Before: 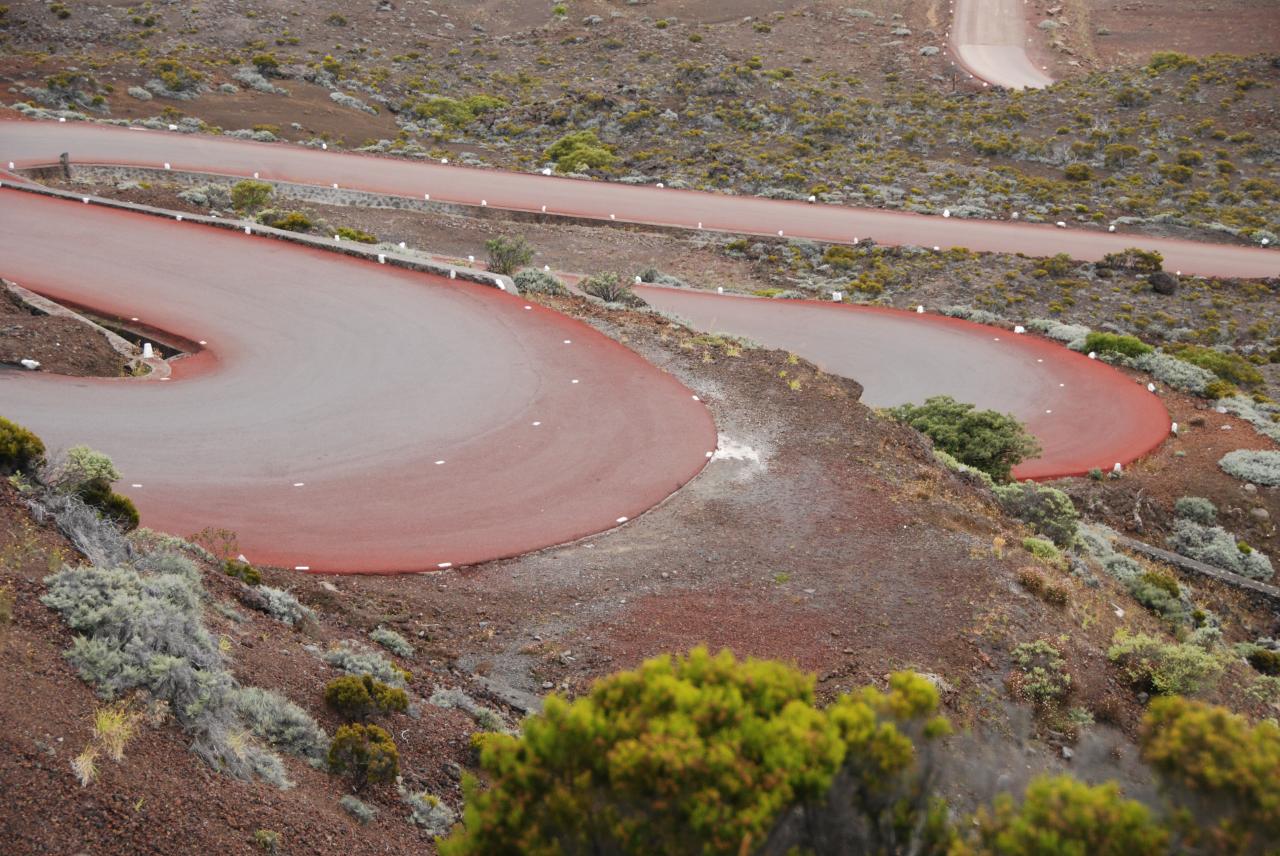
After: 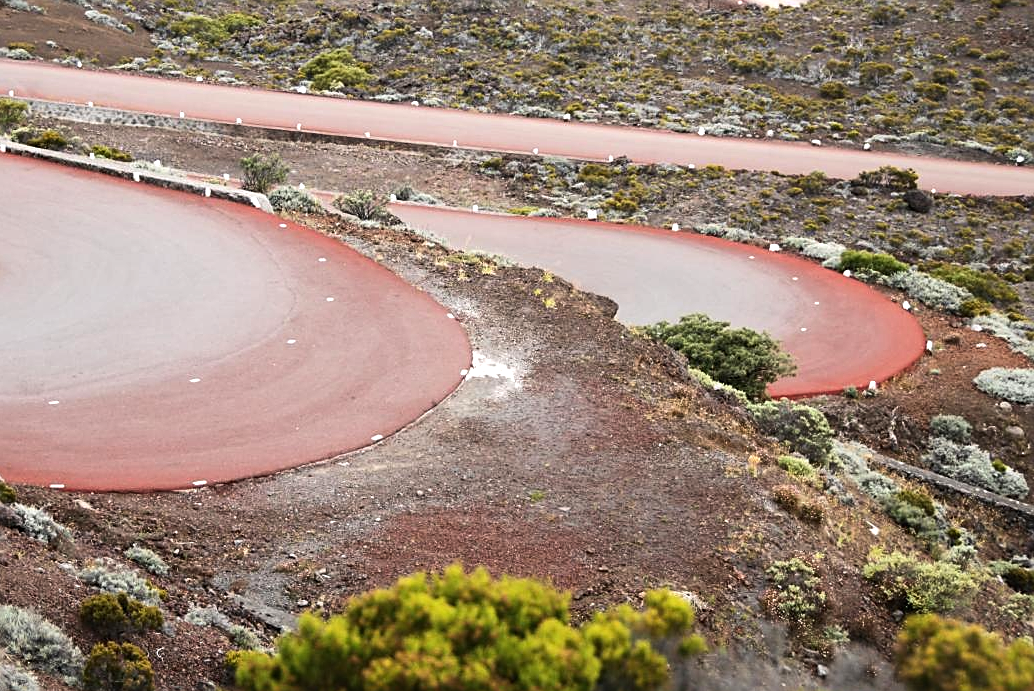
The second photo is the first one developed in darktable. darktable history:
sharpen: on, module defaults
tone equalizer: -8 EV -0.75 EV, -7 EV -0.7 EV, -6 EV -0.6 EV, -5 EV -0.4 EV, -3 EV 0.4 EV, -2 EV 0.6 EV, -1 EV 0.7 EV, +0 EV 0.75 EV, edges refinement/feathering 500, mask exposure compensation -1.57 EV, preserve details no
crop: left 19.159%, top 9.58%, bottom 9.58%
